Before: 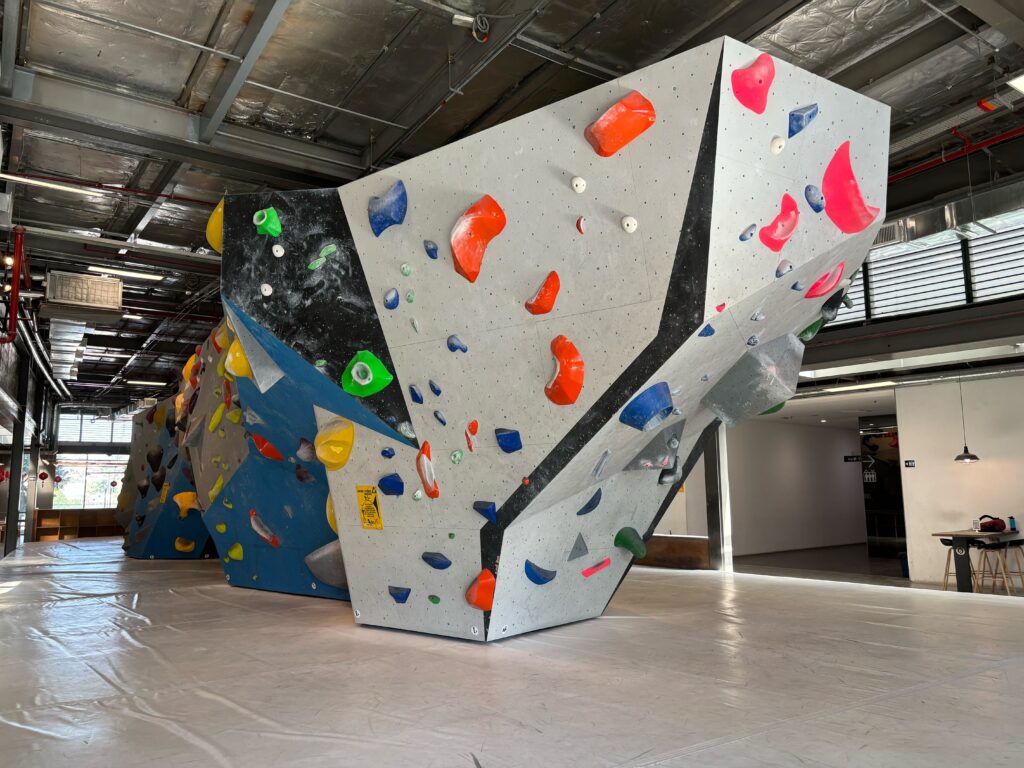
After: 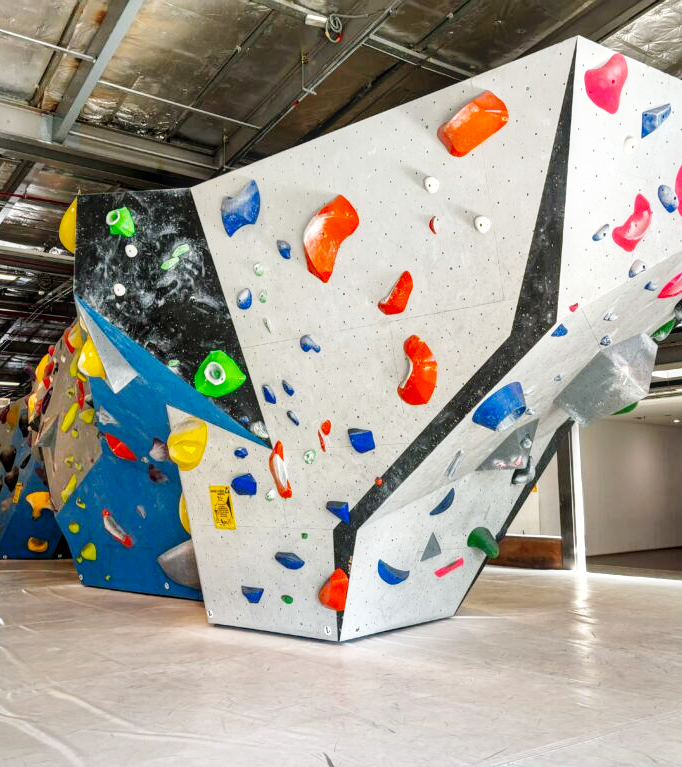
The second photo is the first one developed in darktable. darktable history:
base curve: curves: ch0 [(0, 0.003) (0.001, 0.002) (0.006, 0.004) (0.02, 0.022) (0.048, 0.086) (0.094, 0.234) (0.162, 0.431) (0.258, 0.629) (0.385, 0.8) (0.548, 0.918) (0.751, 0.988) (1, 1)], preserve colors none
local contrast: on, module defaults
crop and rotate: left 14.385%, right 18.948%
shadows and highlights: on, module defaults
